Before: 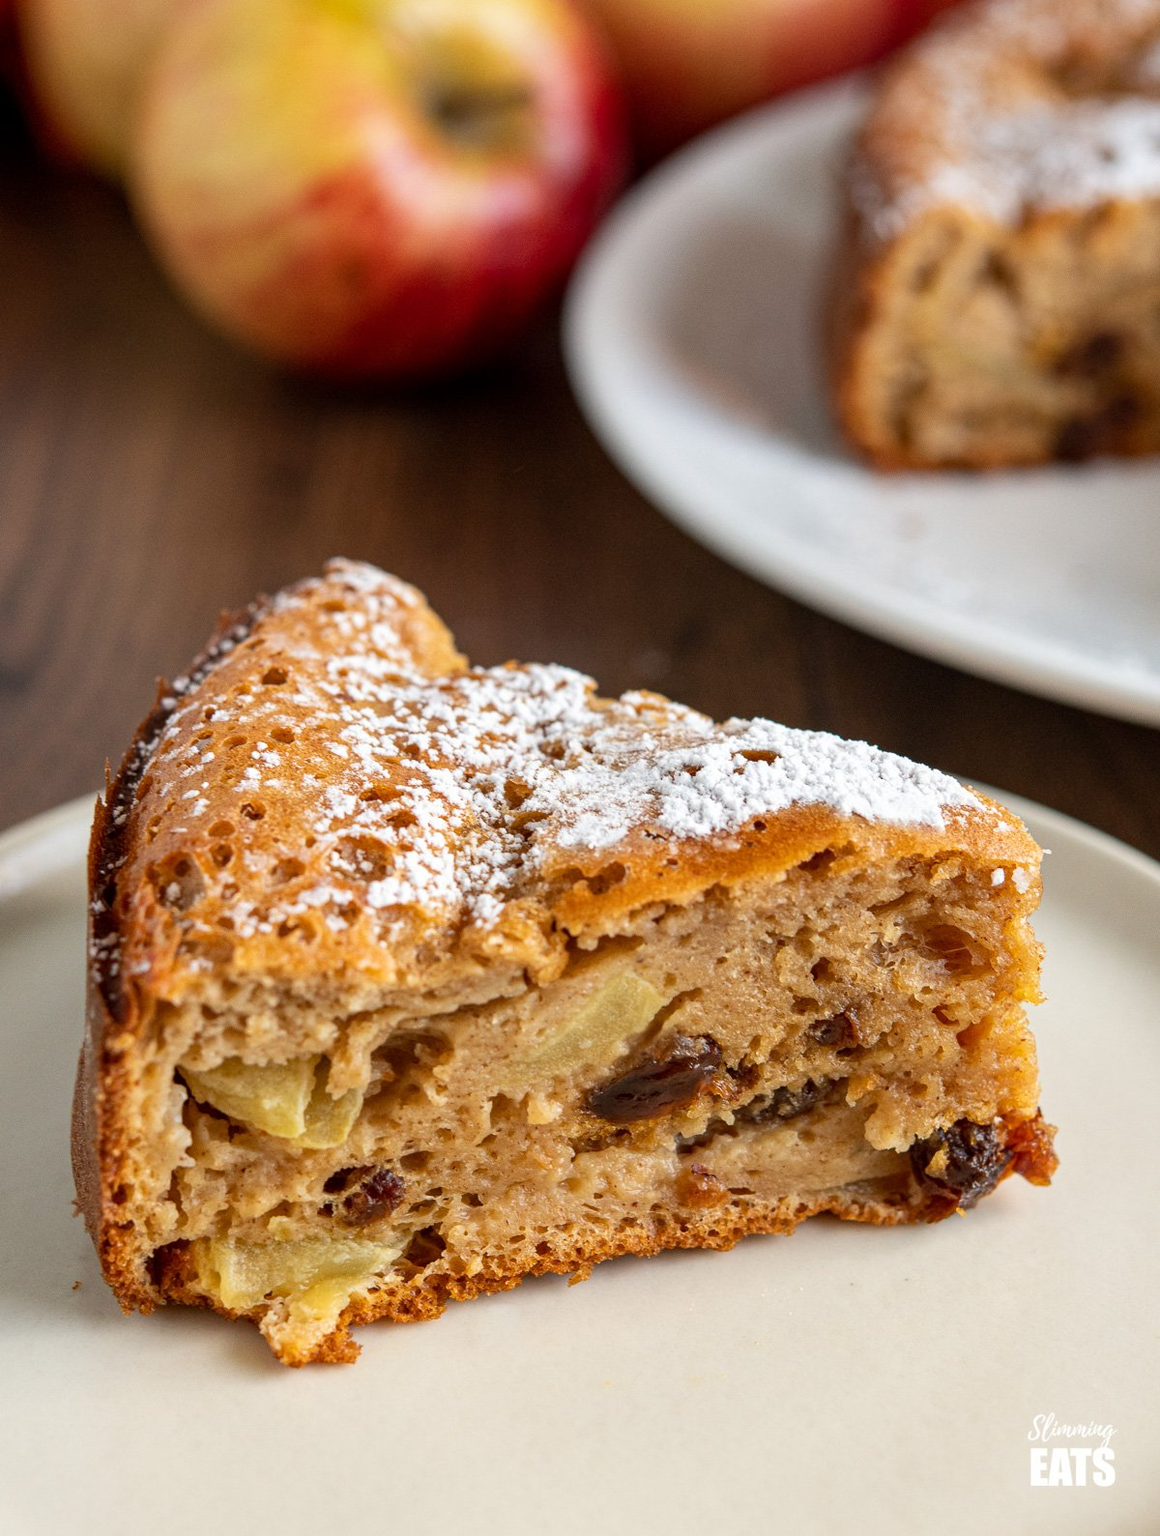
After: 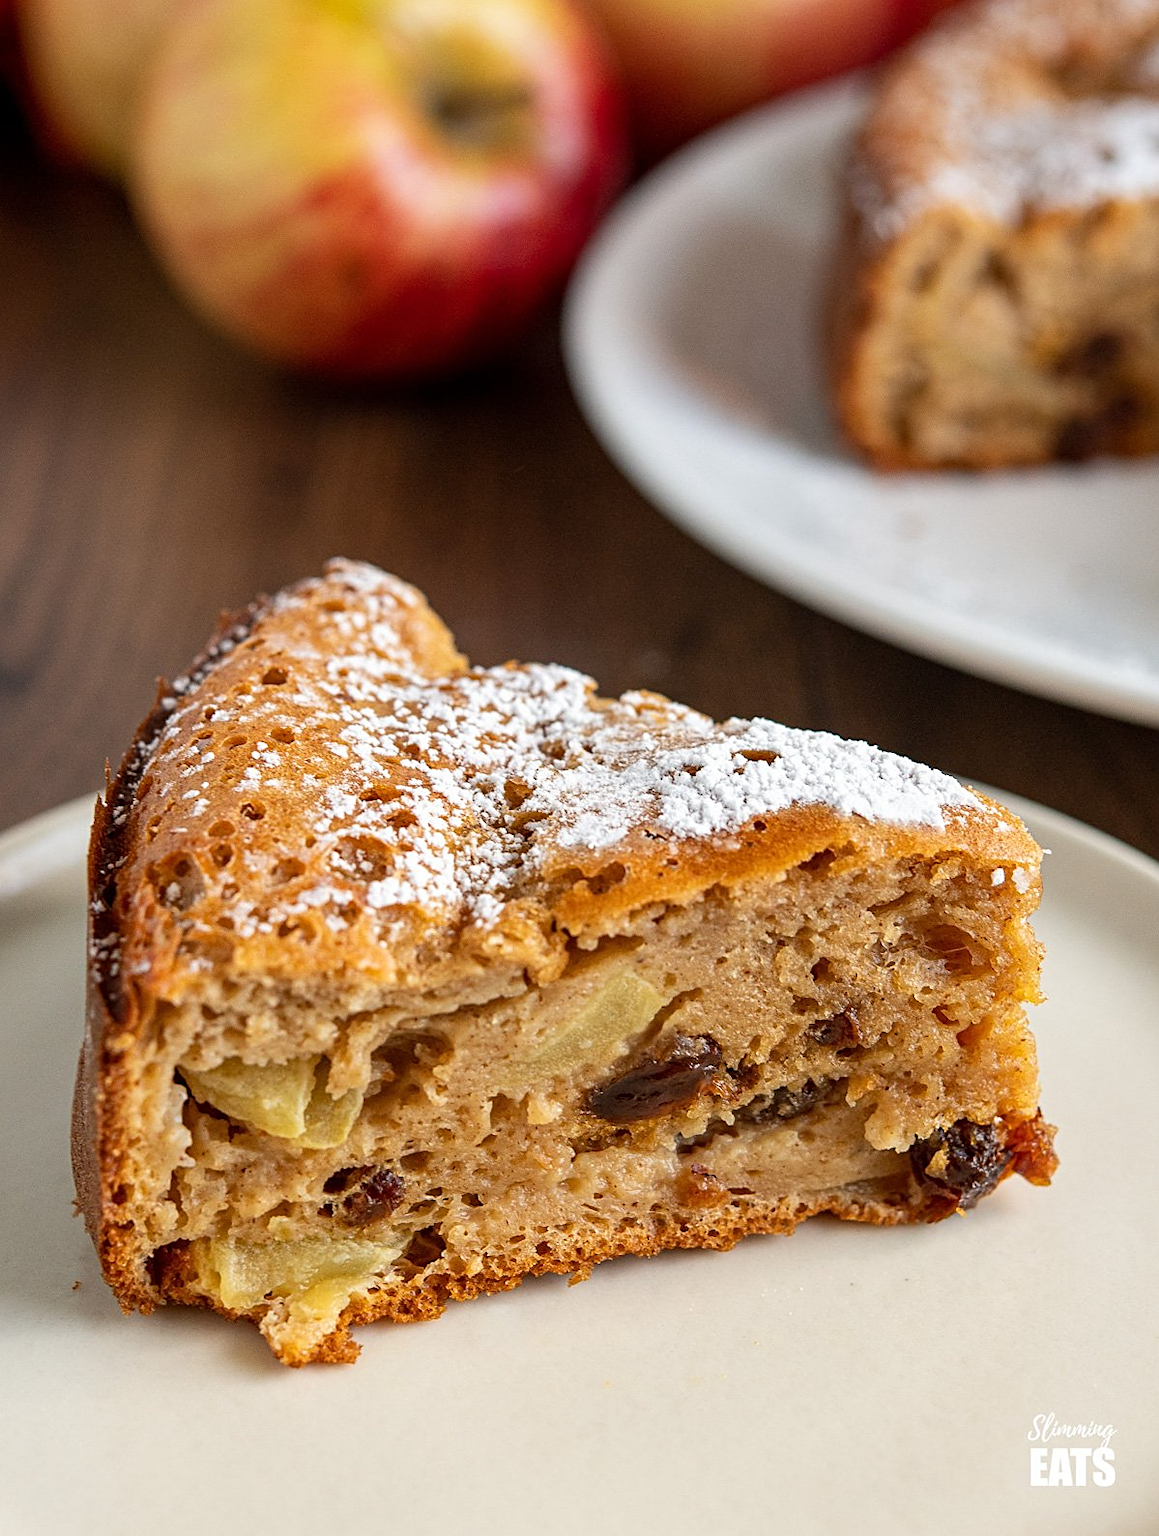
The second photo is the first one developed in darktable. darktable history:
sharpen: radius 1.964
